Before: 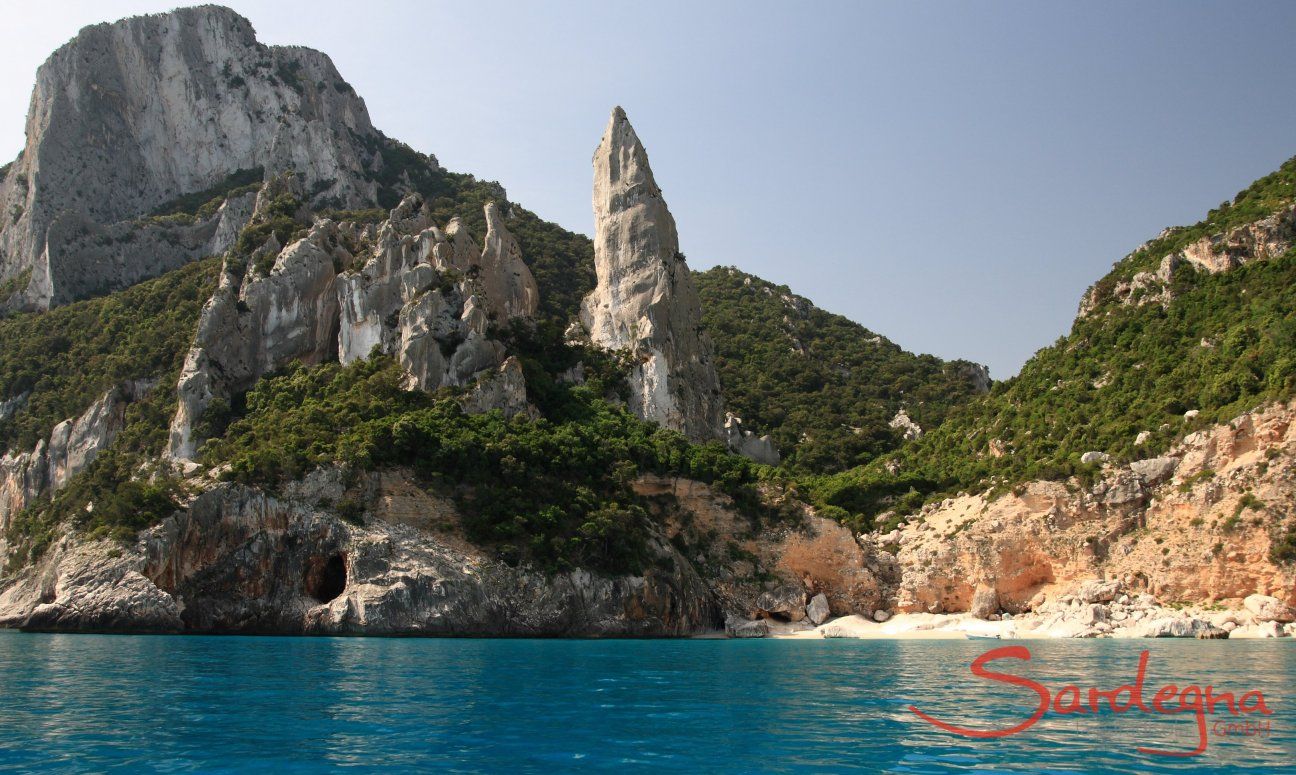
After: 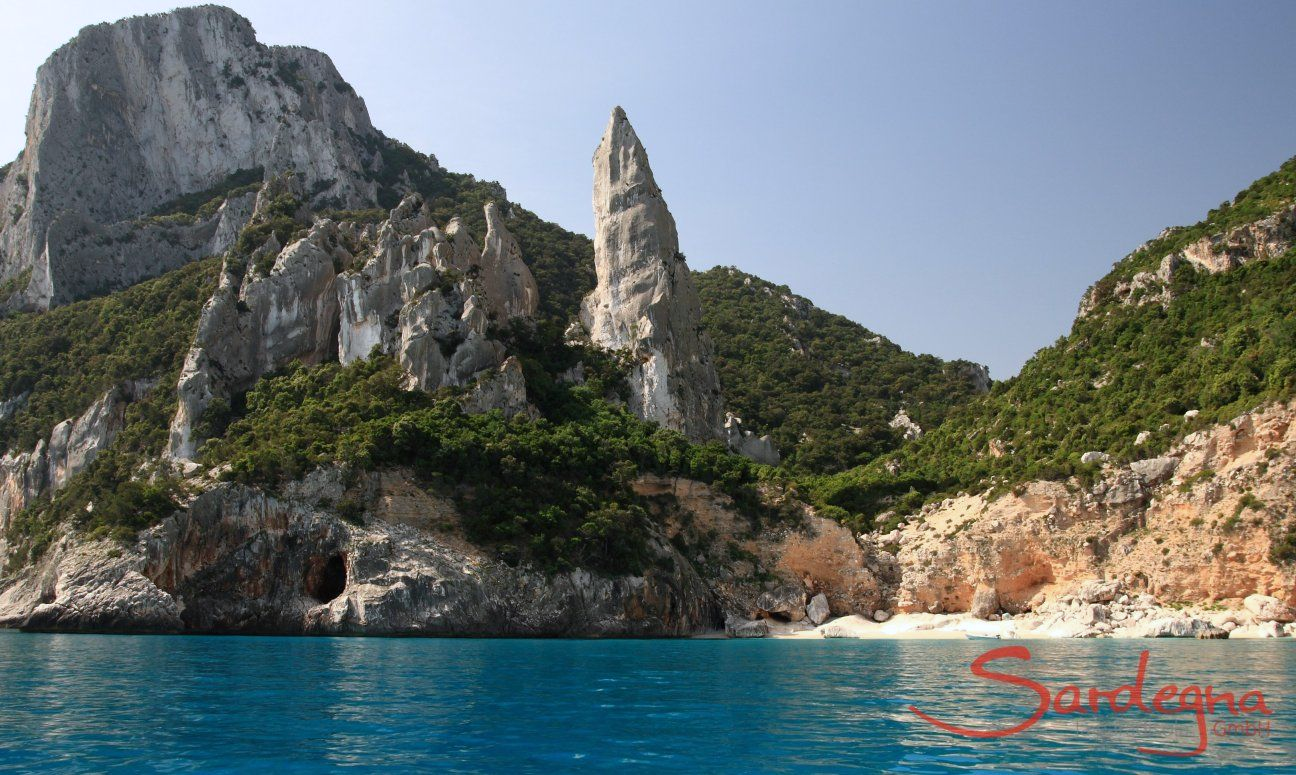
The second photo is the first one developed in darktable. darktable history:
shadows and highlights: radius 331.84, shadows 53.55, highlights -100, compress 94.63%, highlights color adjustment 73.23%, soften with gaussian
white balance: red 0.976, blue 1.04
